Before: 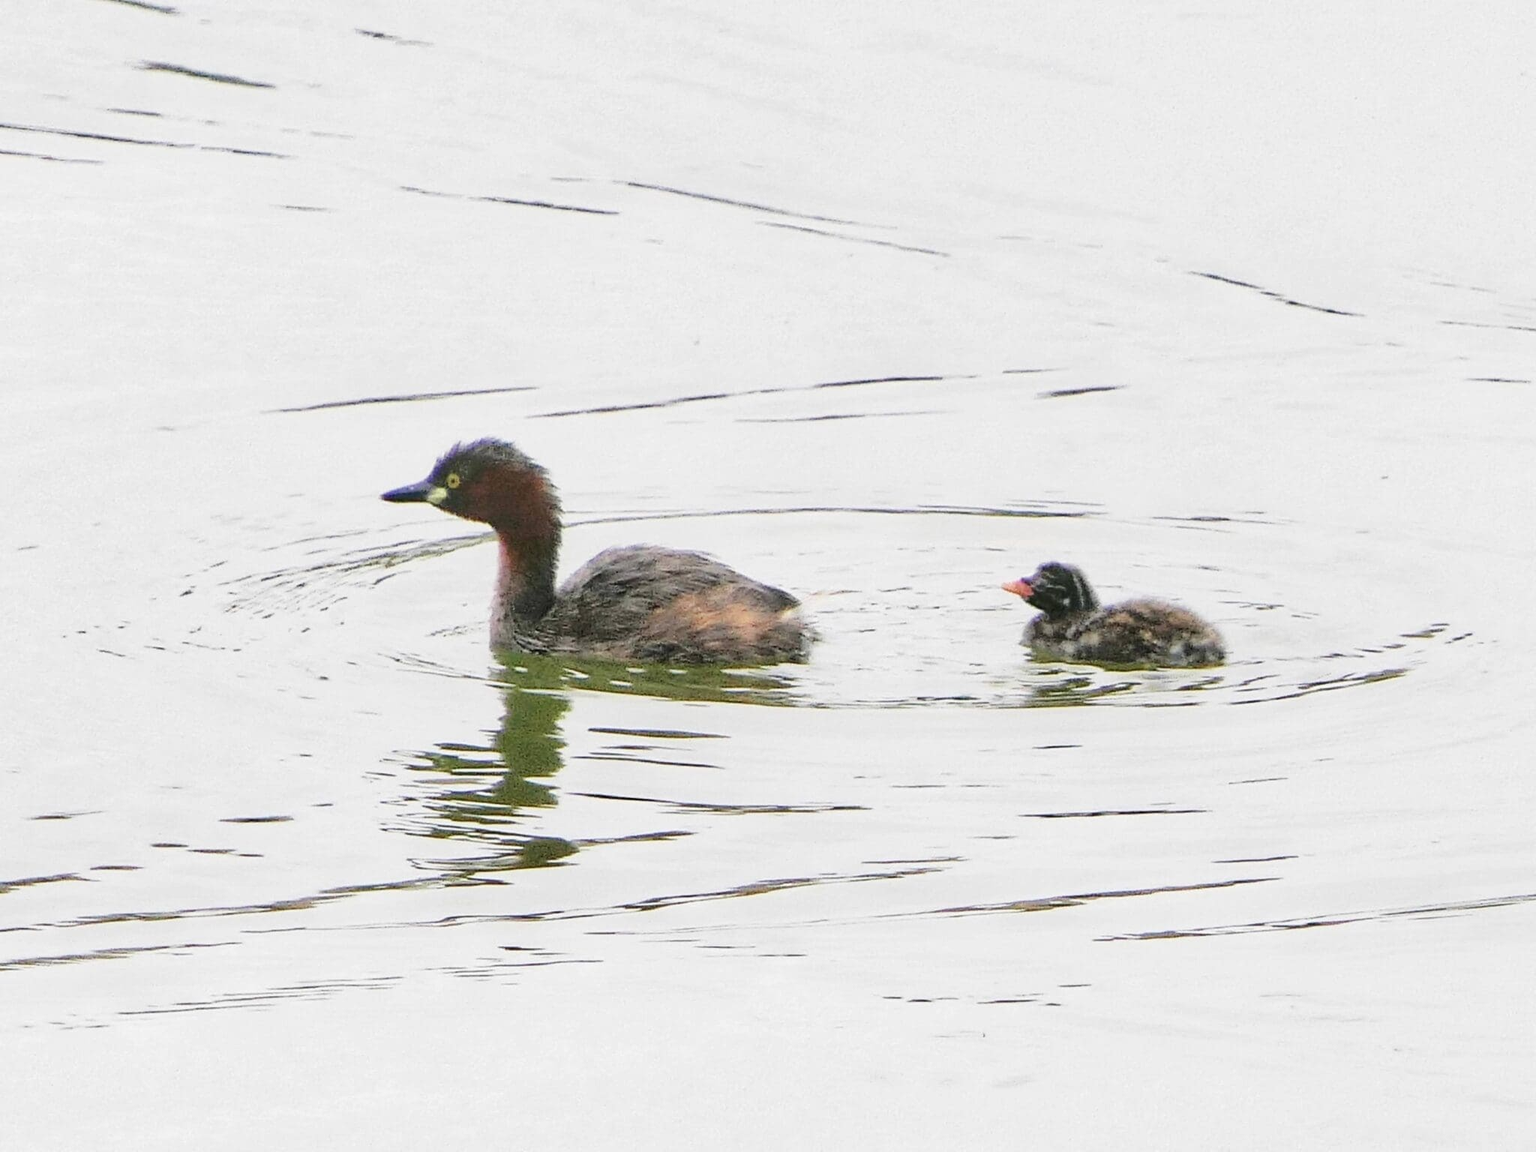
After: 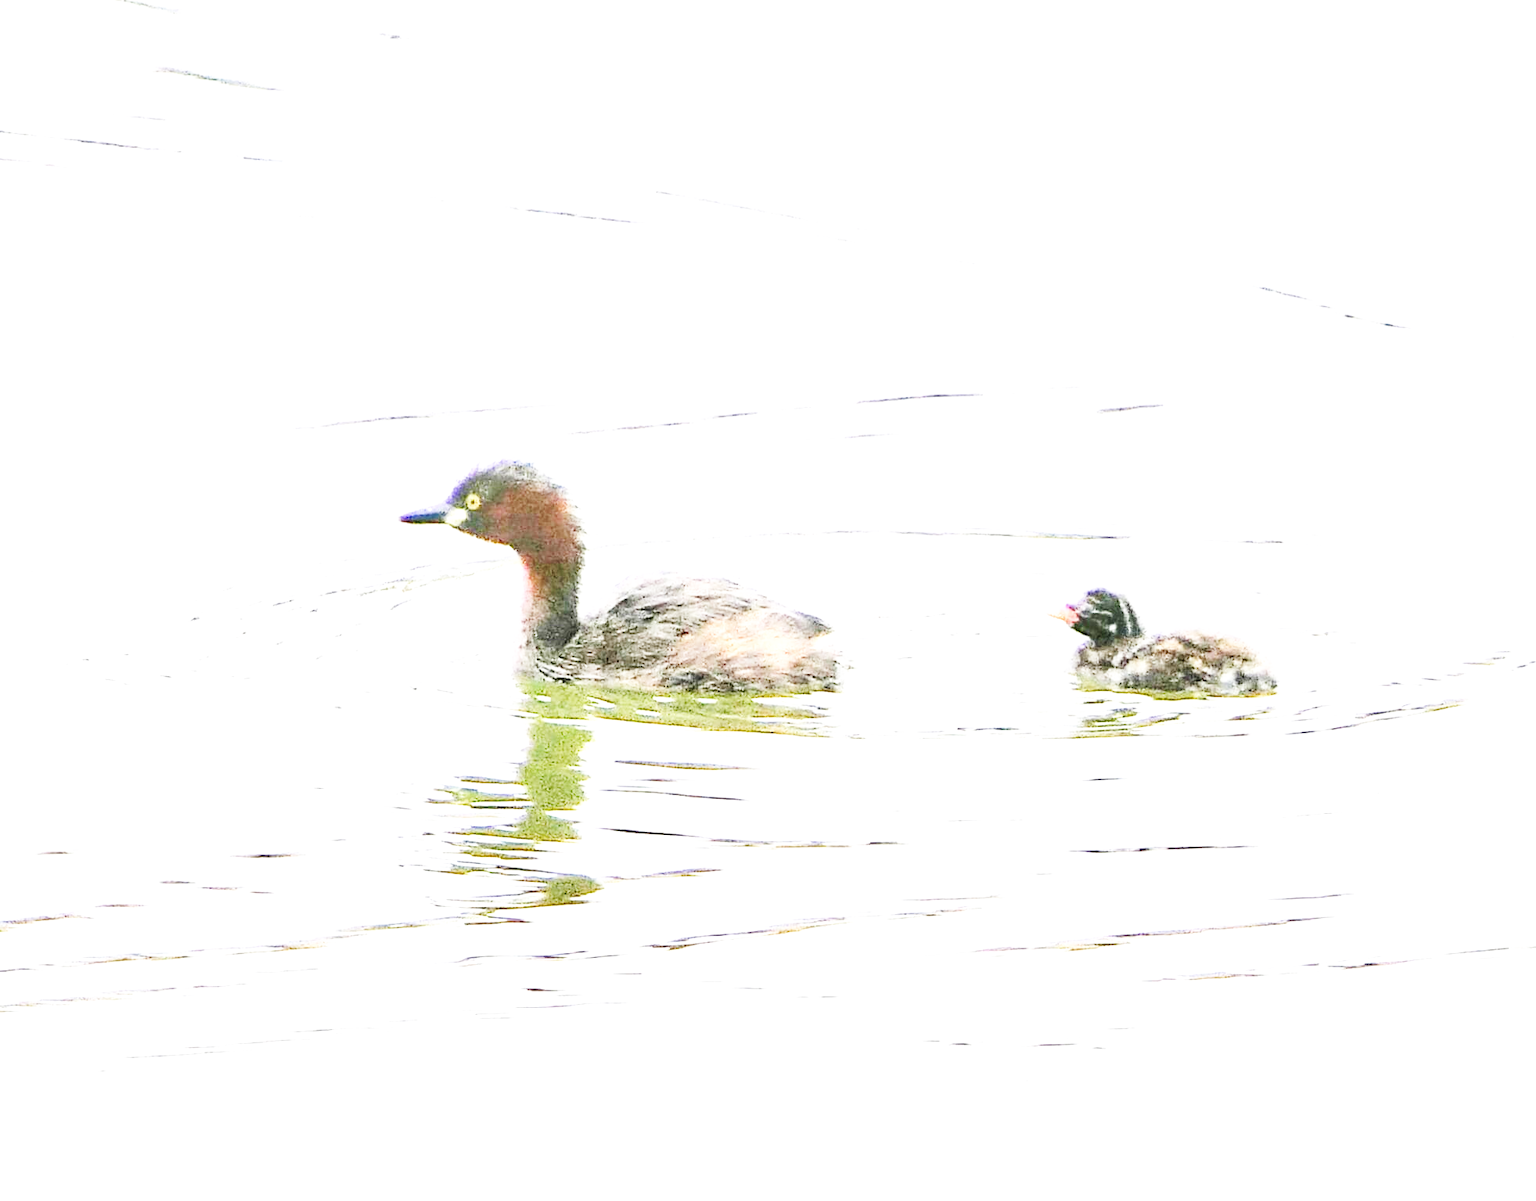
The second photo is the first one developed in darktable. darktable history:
crop: right 4.126%, bottom 0.031%
exposure: black level correction 0, exposure 1.1 EV, compensate highlight preservation false
base curve: curves: ch0 [(0, 0.003) (0.001, 0.002) (0.006, 0.004) (0.02, 0.022) (0.048, 0.086) (0.094, 0.234) (0.162, 0.431) (0.258, 0.629) (0.385, 0.8) (0.548, 0.918) (0.751, 0.988) (1, 1)], preserve colors none
